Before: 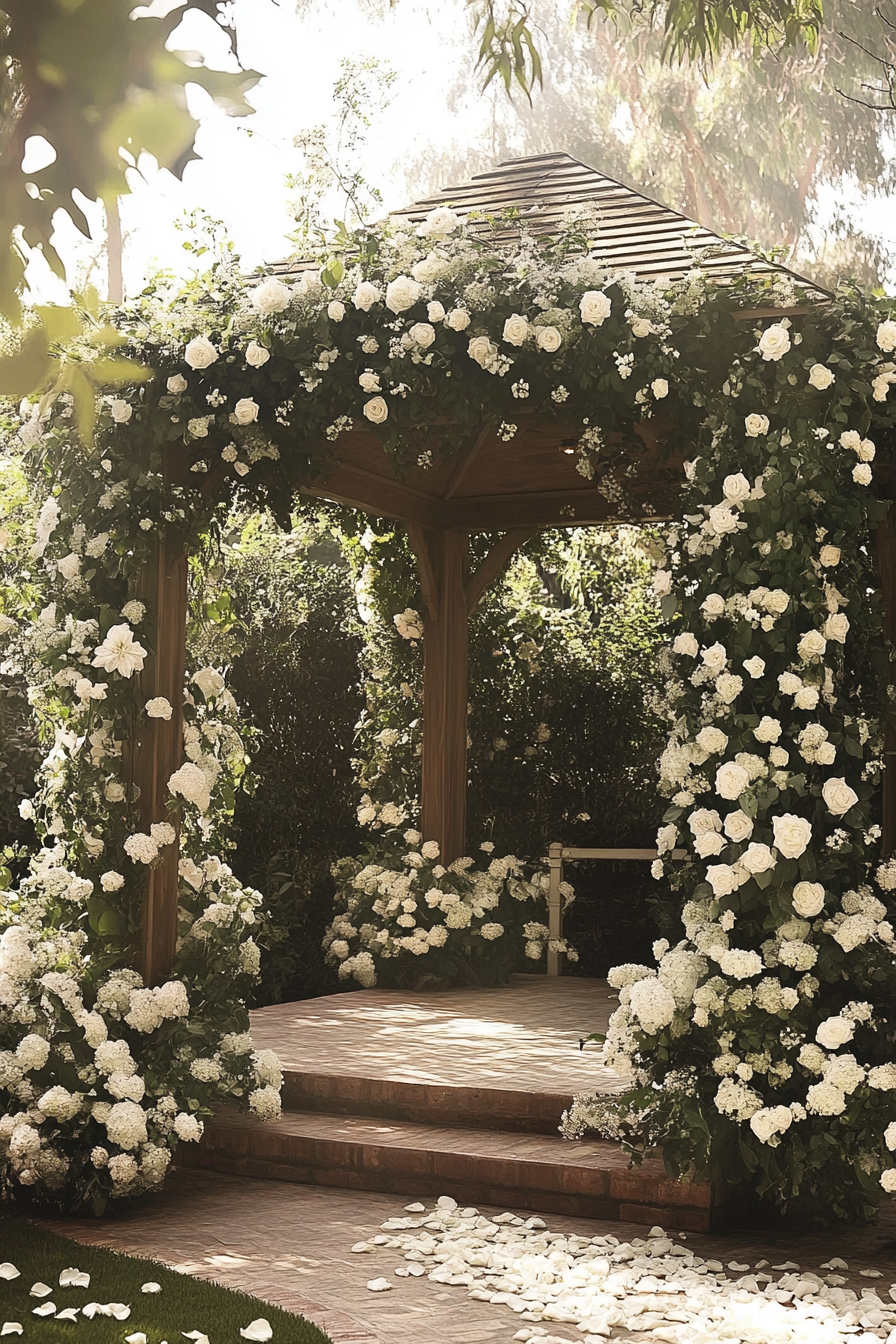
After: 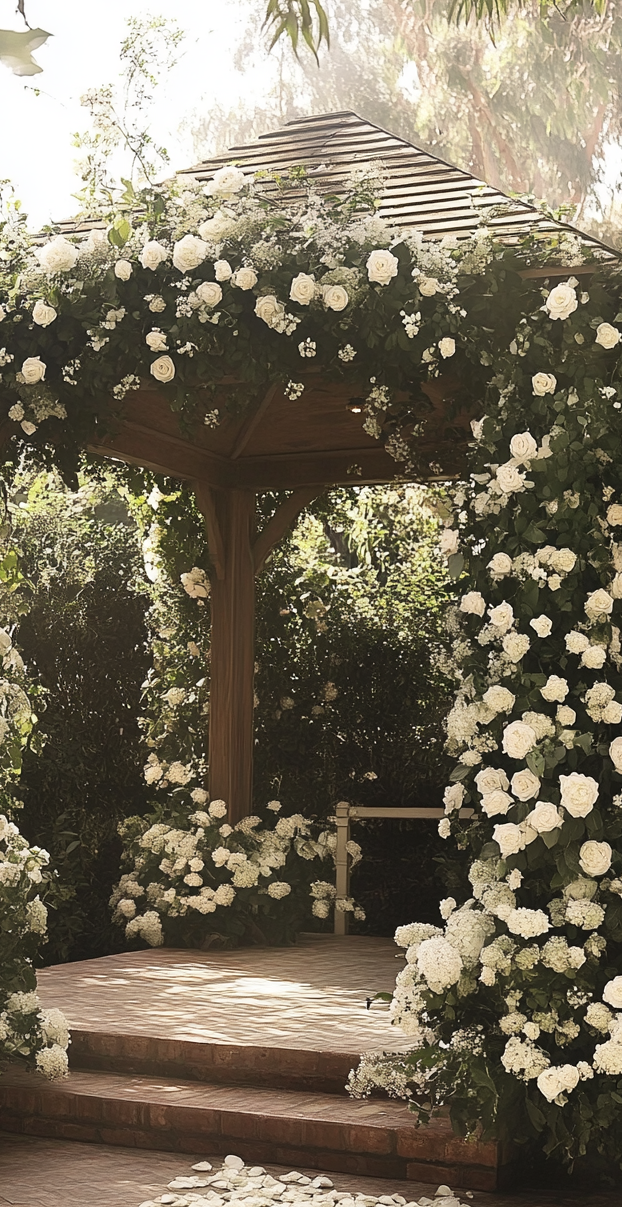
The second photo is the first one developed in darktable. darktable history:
crop and rotate: left 23.864%, top 3.085%, right 6.678%, bottom 7.049%
